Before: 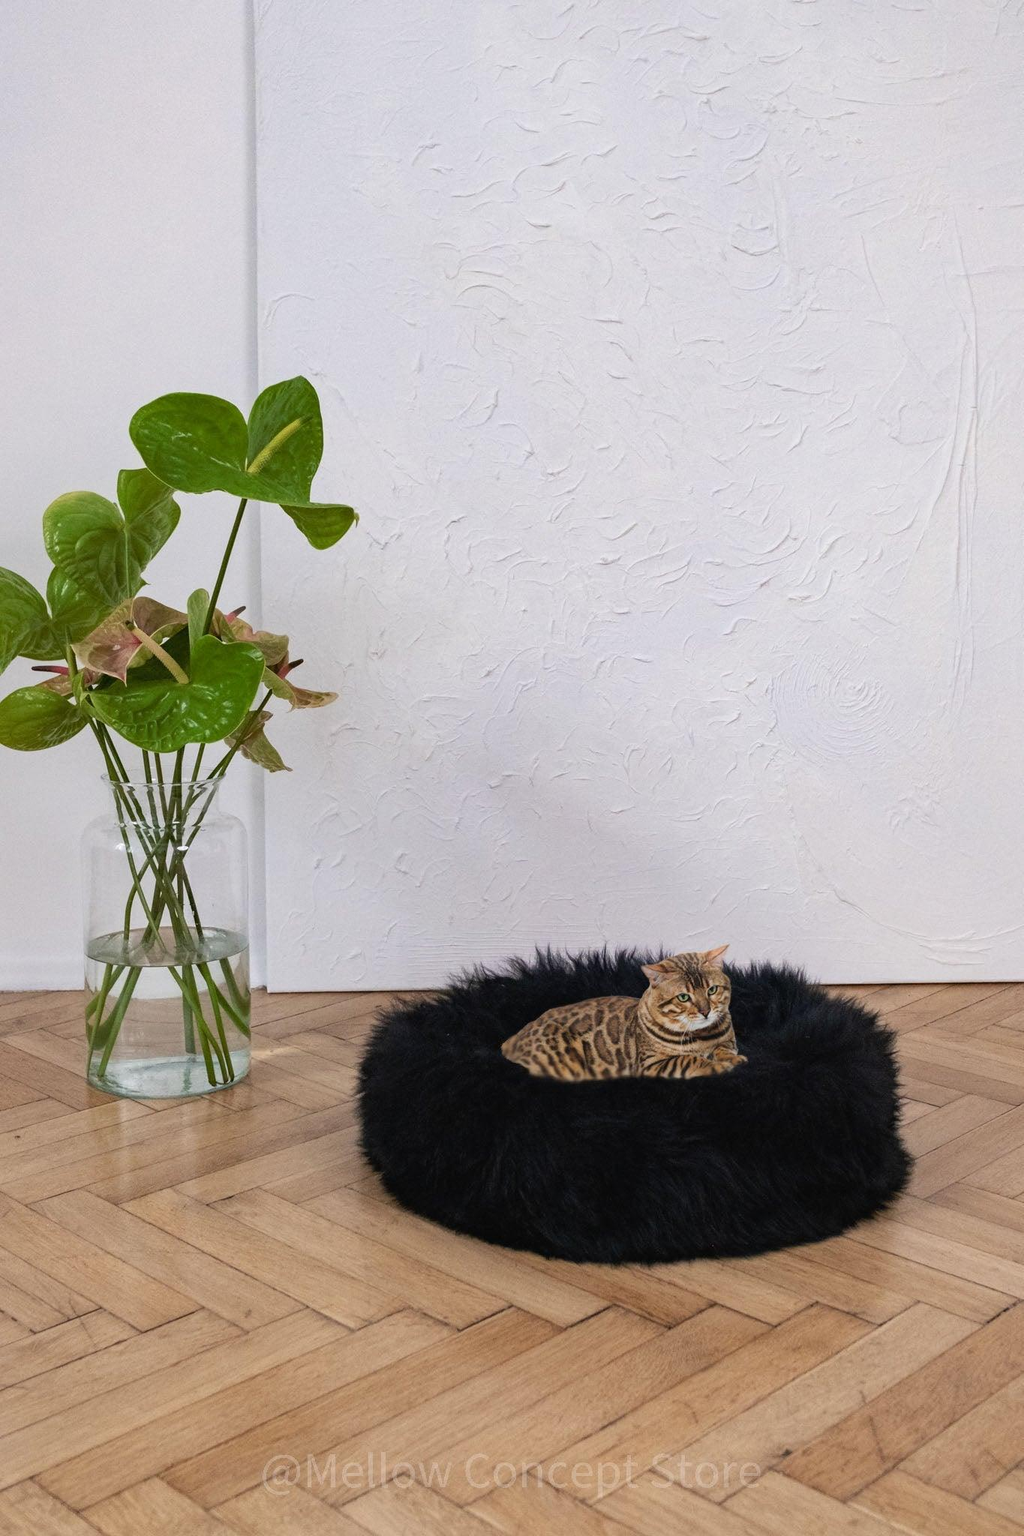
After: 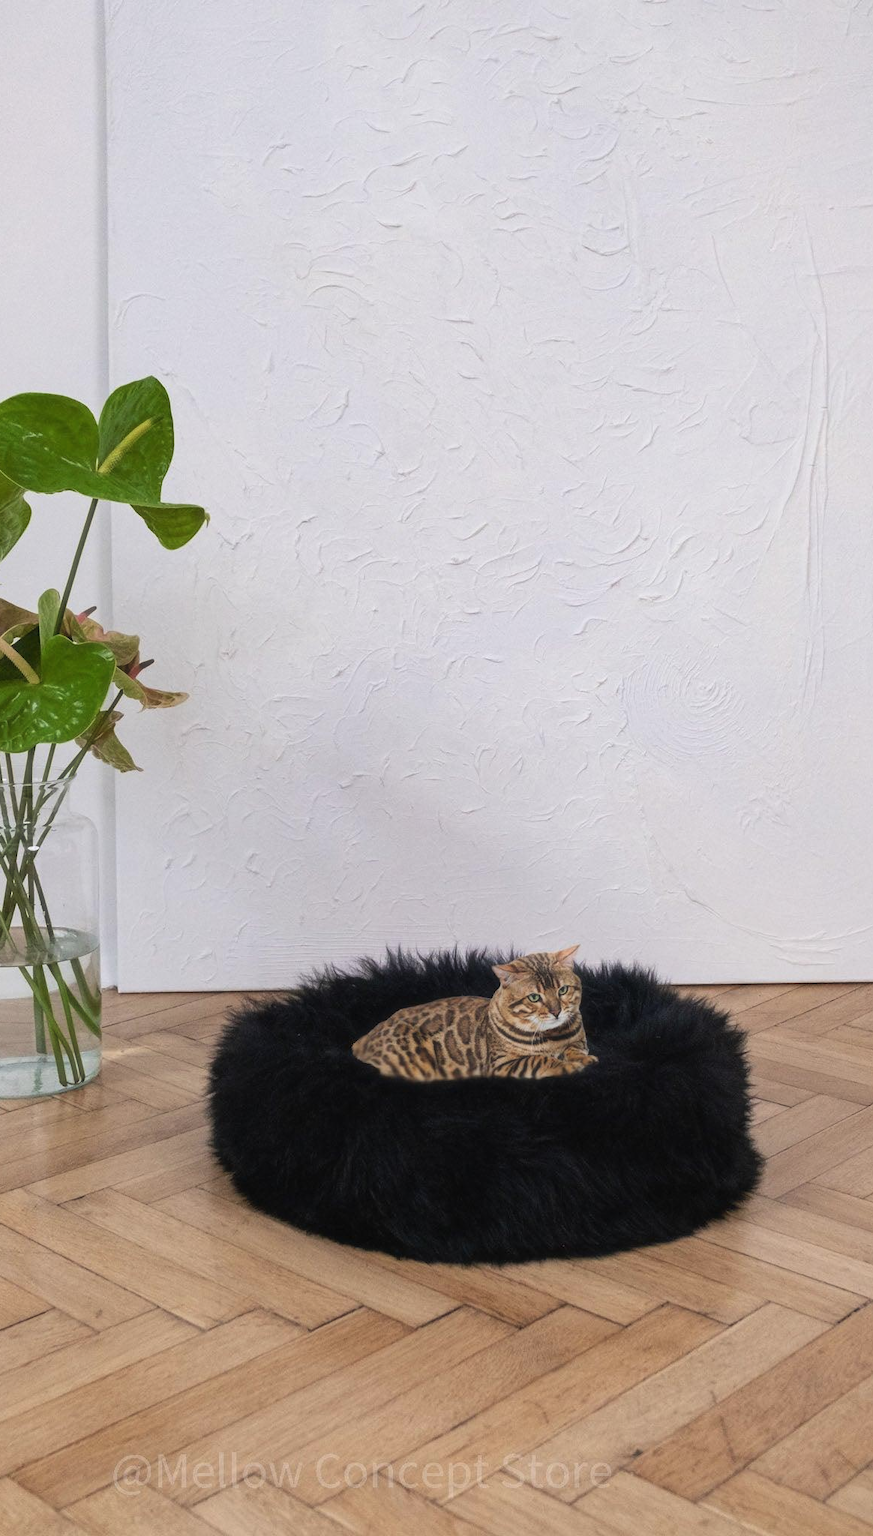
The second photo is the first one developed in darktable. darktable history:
haze removal: strength -0.102, compatibility mode true, adaptive false
crop and rotate: left 14.635%
